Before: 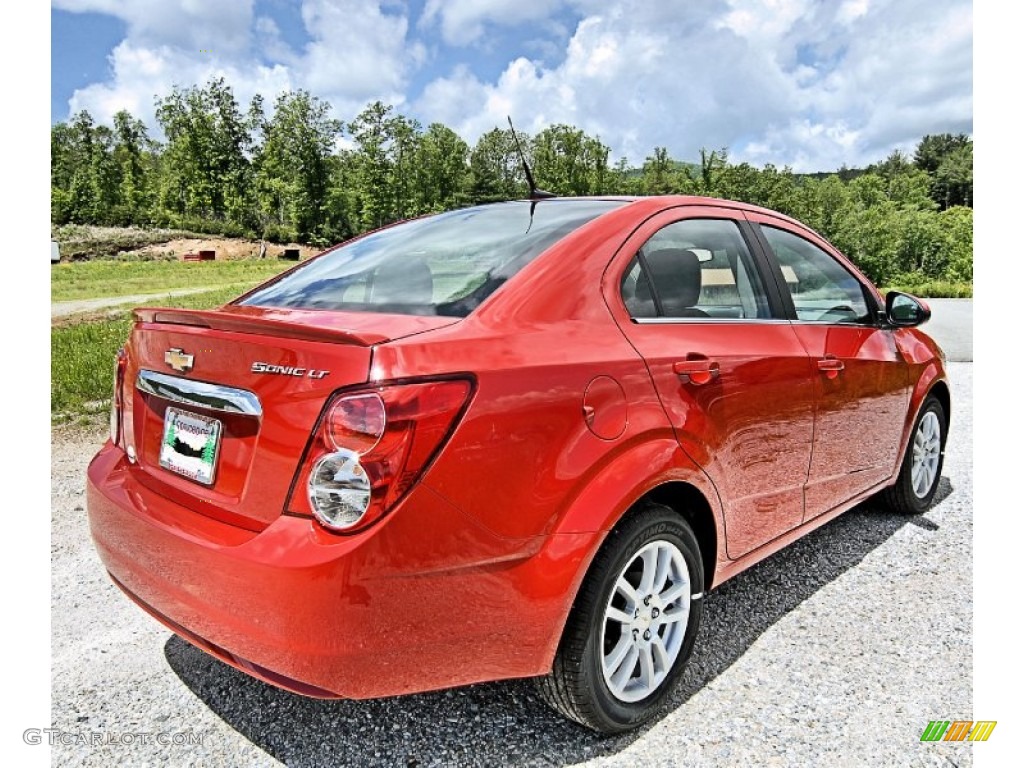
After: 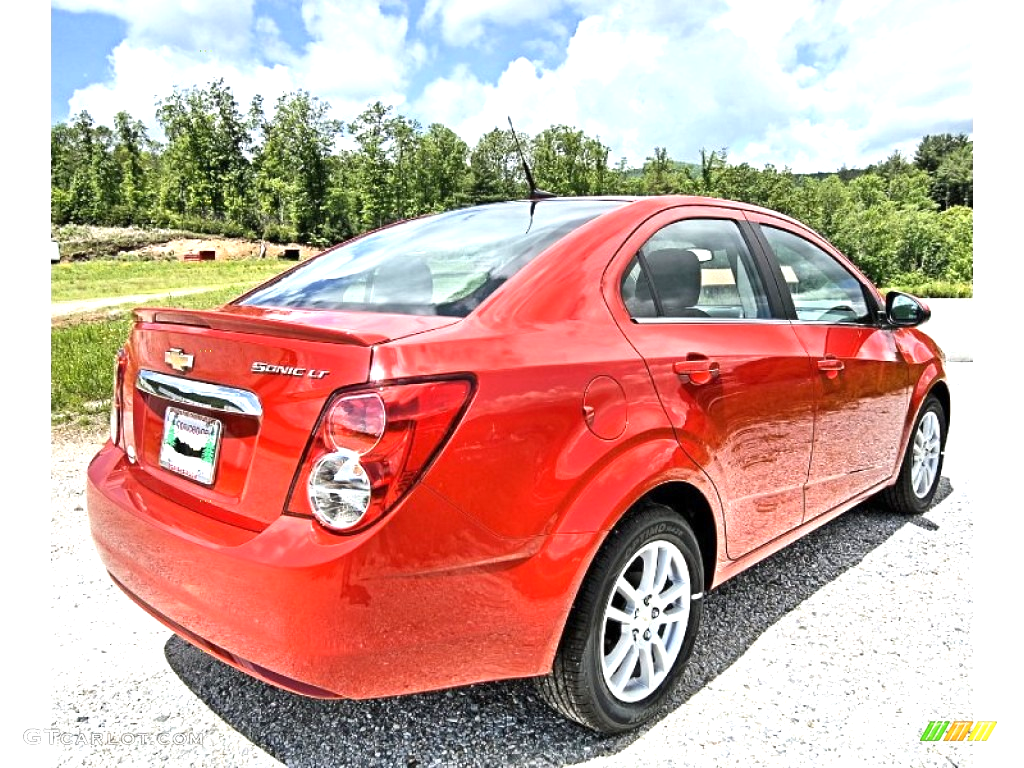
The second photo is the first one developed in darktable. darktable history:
exposure: exposure 0.724 EV, compensate highlight preservation false
